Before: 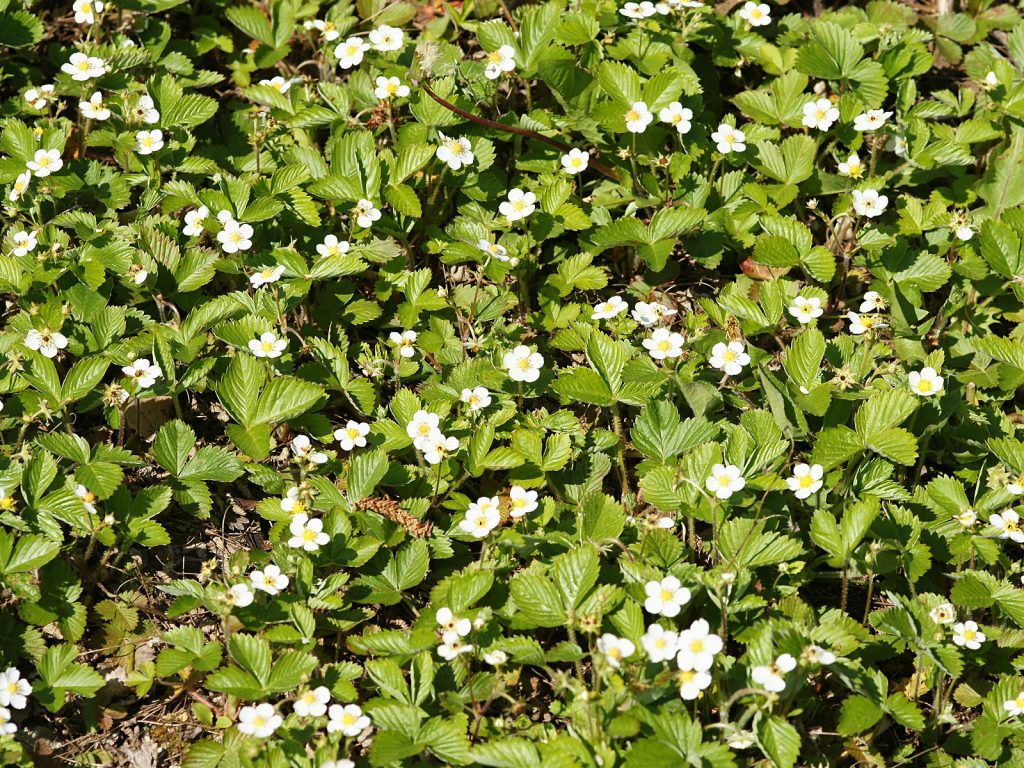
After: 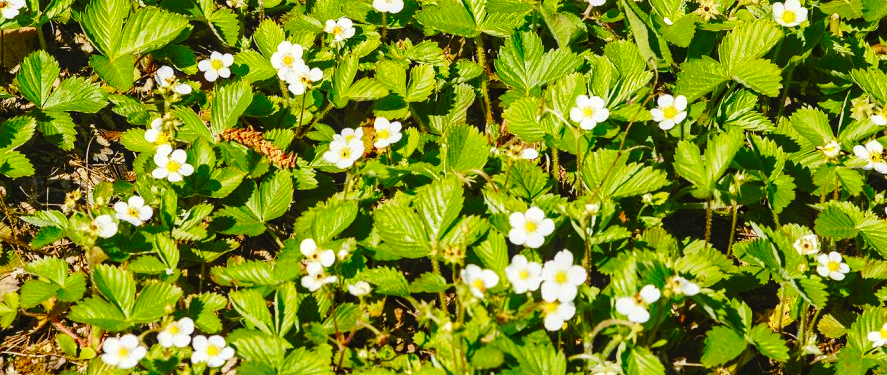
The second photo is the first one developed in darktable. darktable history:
color contrast: green-magenta contrast 1.55, blue-yellow contrast 1.83
tone curve: curves: ch0 [(0, 0) (0.003, 0.031) (0.011, 0.041) (0.025, 0.054) (0.044, 0.06) (0.069, 0.083) (0.1, 0.108) (0.136, 0.135) (0.177, 0.179) (0.224, 0.231) (0.277, 0.294) (0.335, 0.378) (0.399, 0.463) (0.468, 0.552) (0.543, 0.627) (0.623, 0.694) (0.709, 0.776) (0.801, 0.849) (0.898, 0.905) (1, 1)], preserve colors none
crop and rotate: left 13.306%, top 48.129%, bottom 2.928%
local contrast: on, module defaults
